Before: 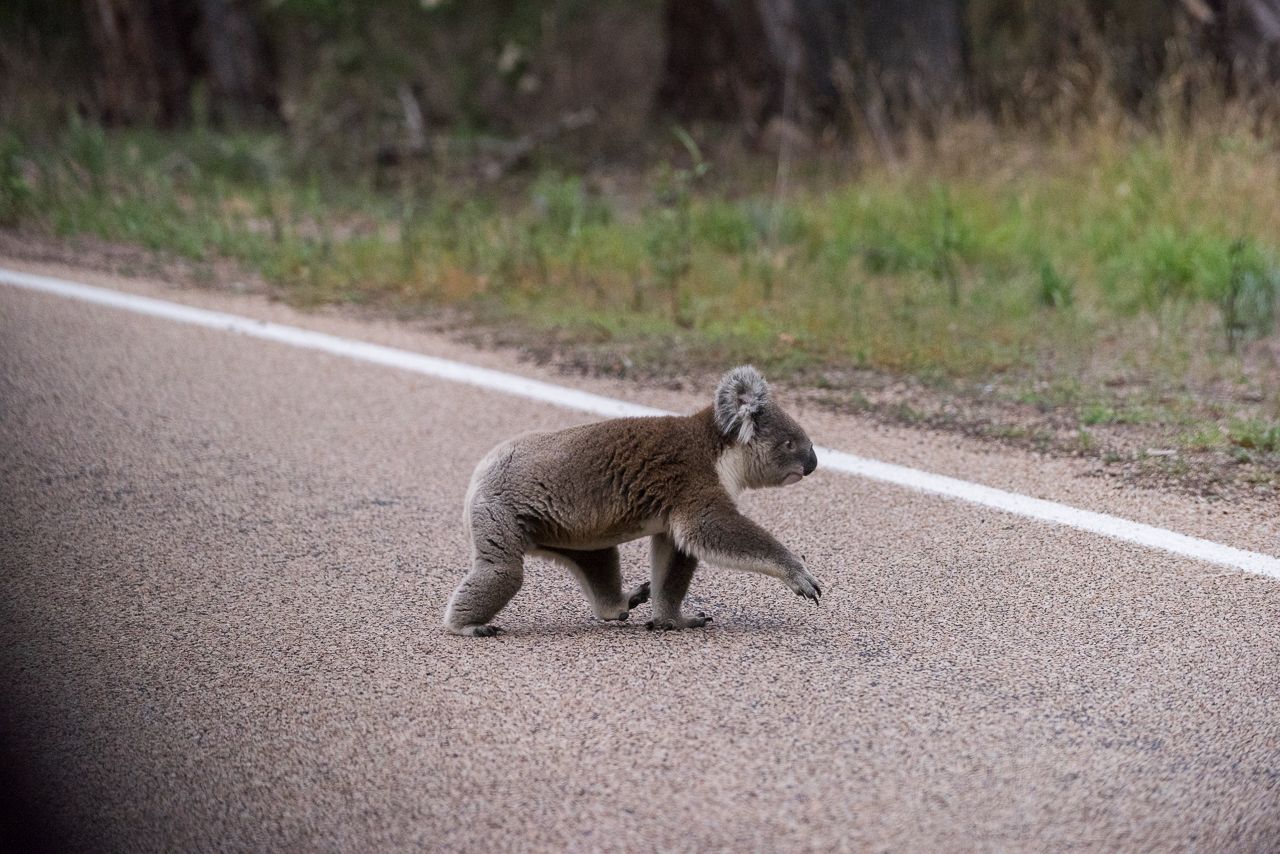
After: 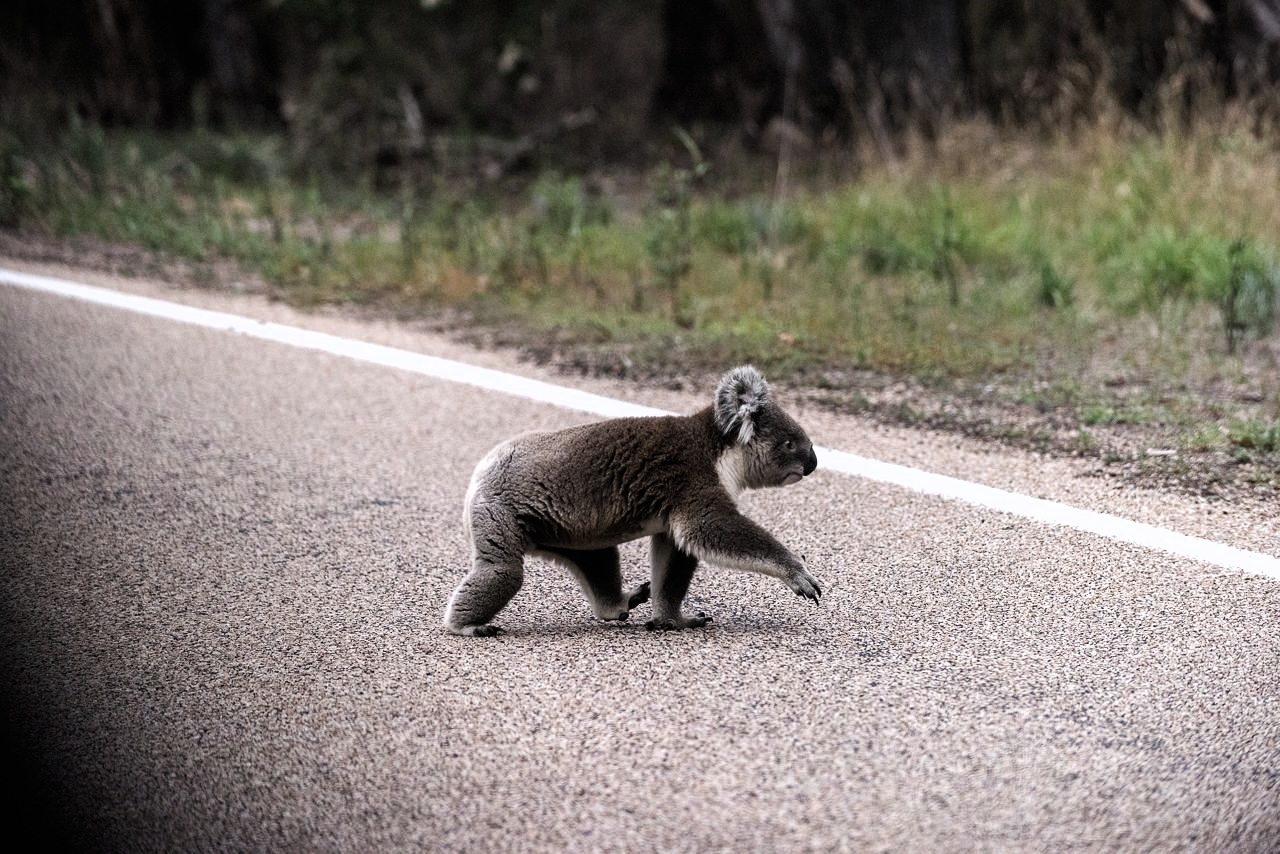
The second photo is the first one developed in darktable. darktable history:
filmic rgb: black relative exposure -8.2 EV, white relative exposure 2.24 EV, hardness 7.12, latitude 86.69%, contrast 1.7, highlights saturation mix -3.61%, shadows ↔ highlights balance -2.37%
exposure: black level correction -0.015, exposure -0.129 EV, compensate highlight preservation false
